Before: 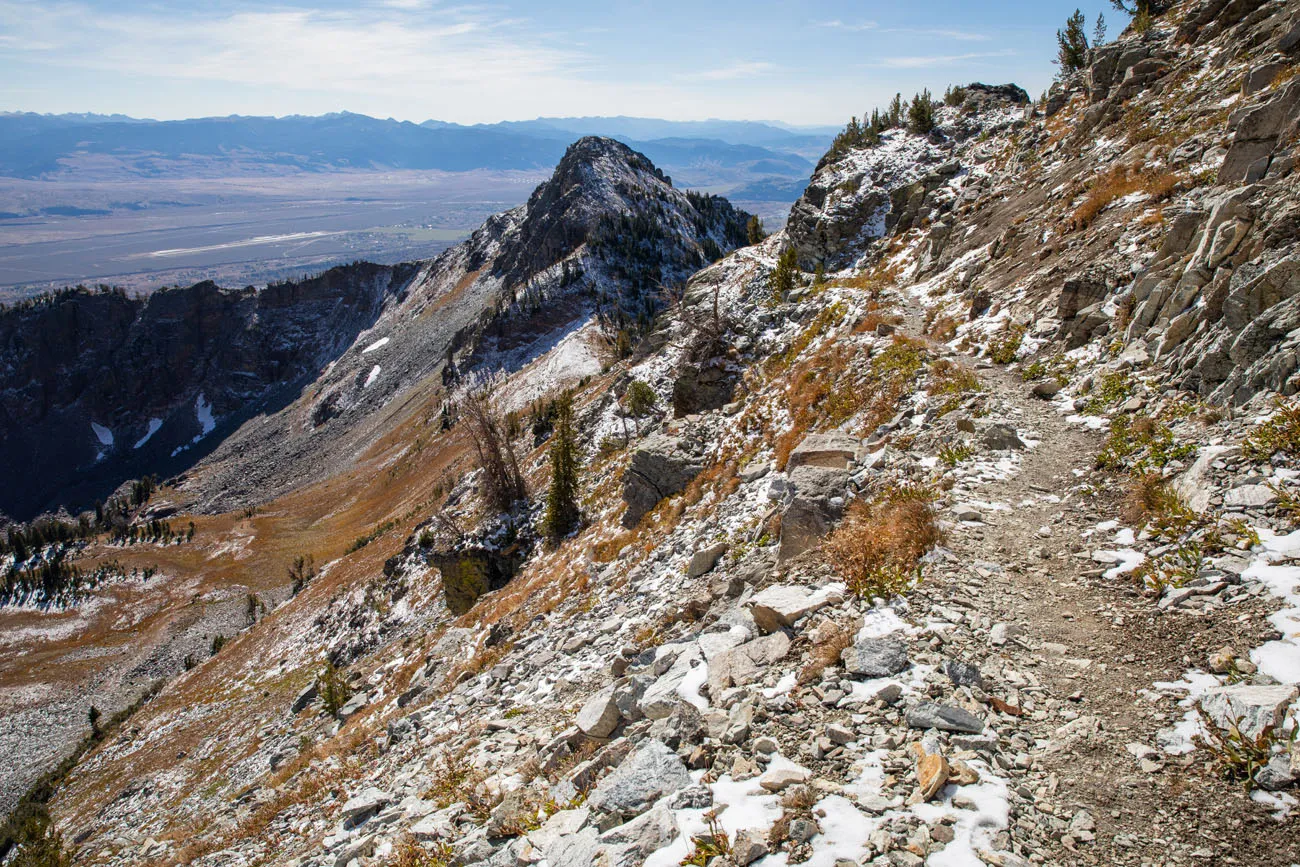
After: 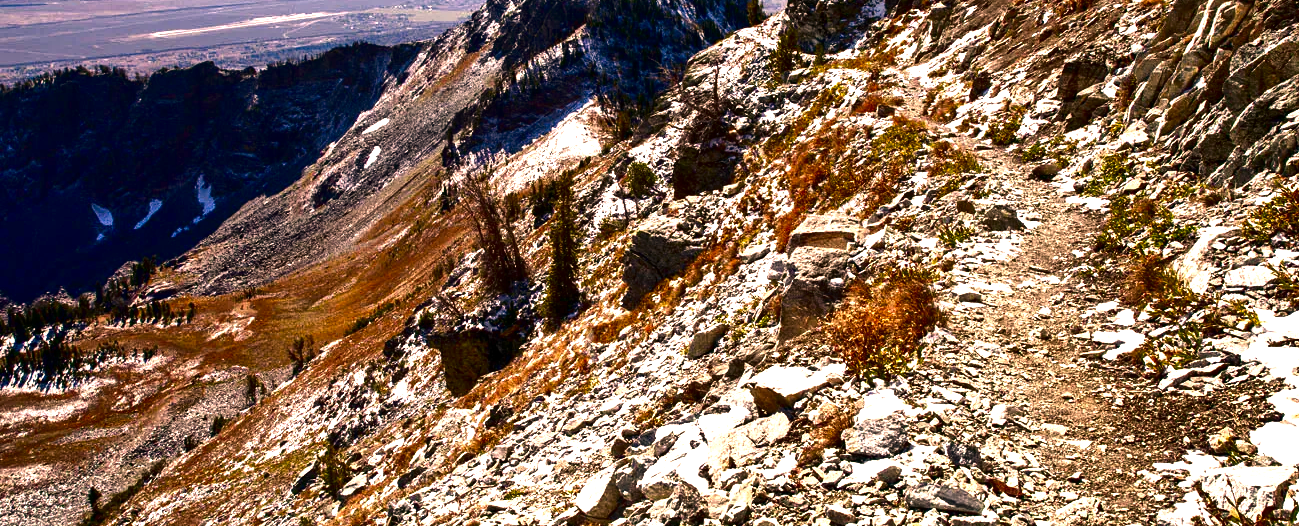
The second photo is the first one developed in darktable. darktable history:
contrast brightness saturation: contrast 0.095, brightness -0.591, saturation 0.166
exposure: black level correction 0, exposure 1.102 EV, compensate highlight preservation false
crop and rotate: top 25.4%, bottom 13.929%
shadows and highlights: shadows 53.24, soften with gaussian
color correction: highlights a* 17.45, highlights b* 18.32
